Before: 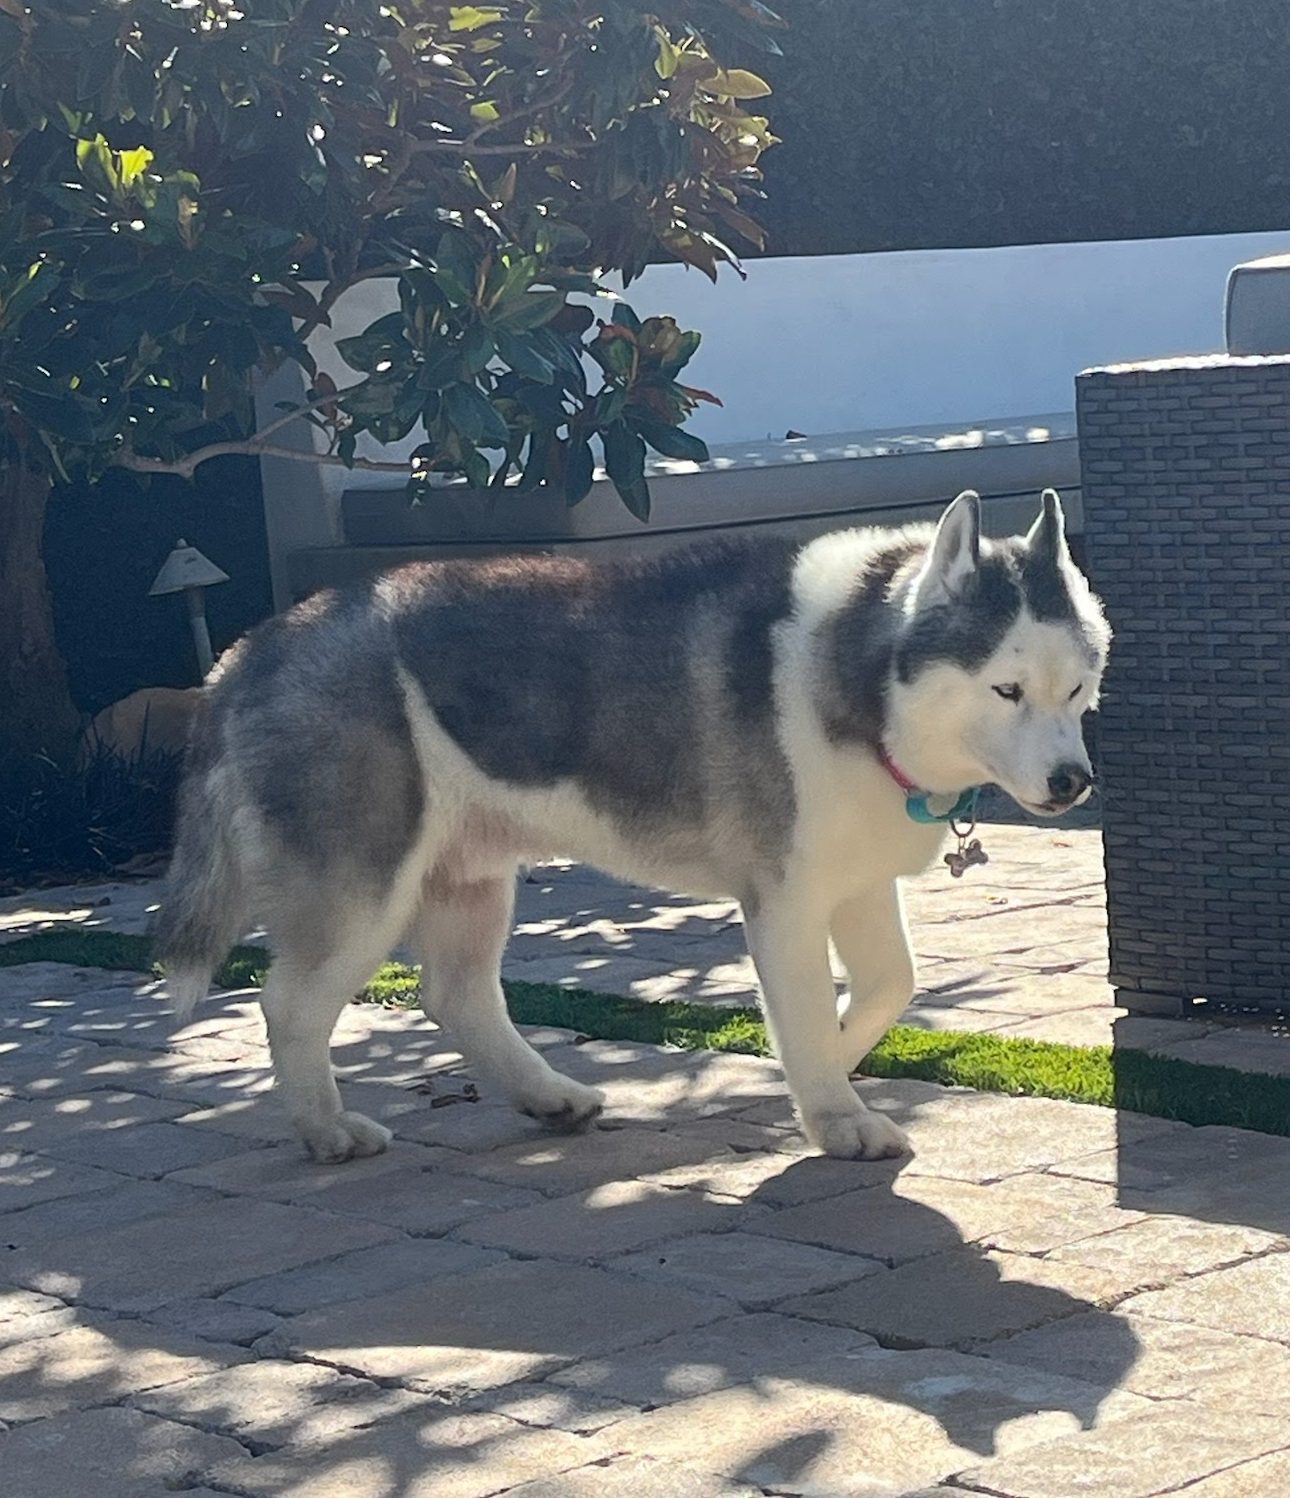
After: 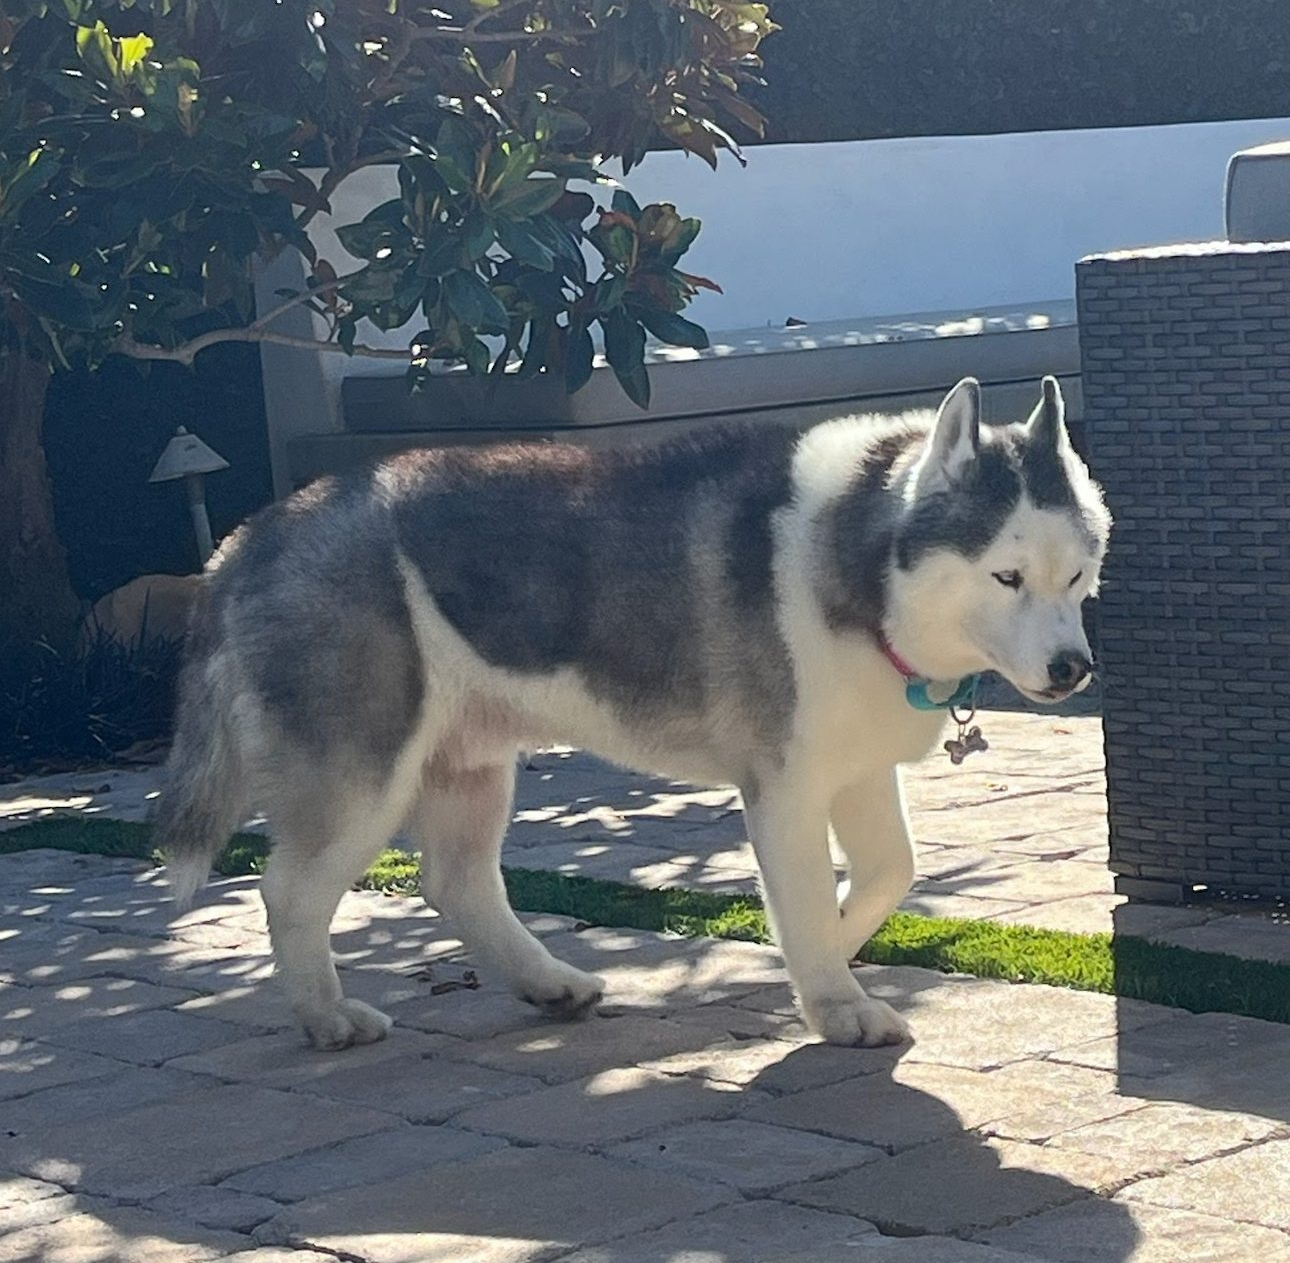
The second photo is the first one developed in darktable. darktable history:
crop: top 7.567%, bottom 8.054%
color correction: highlights a* -0.245, highlights b* -0.064
